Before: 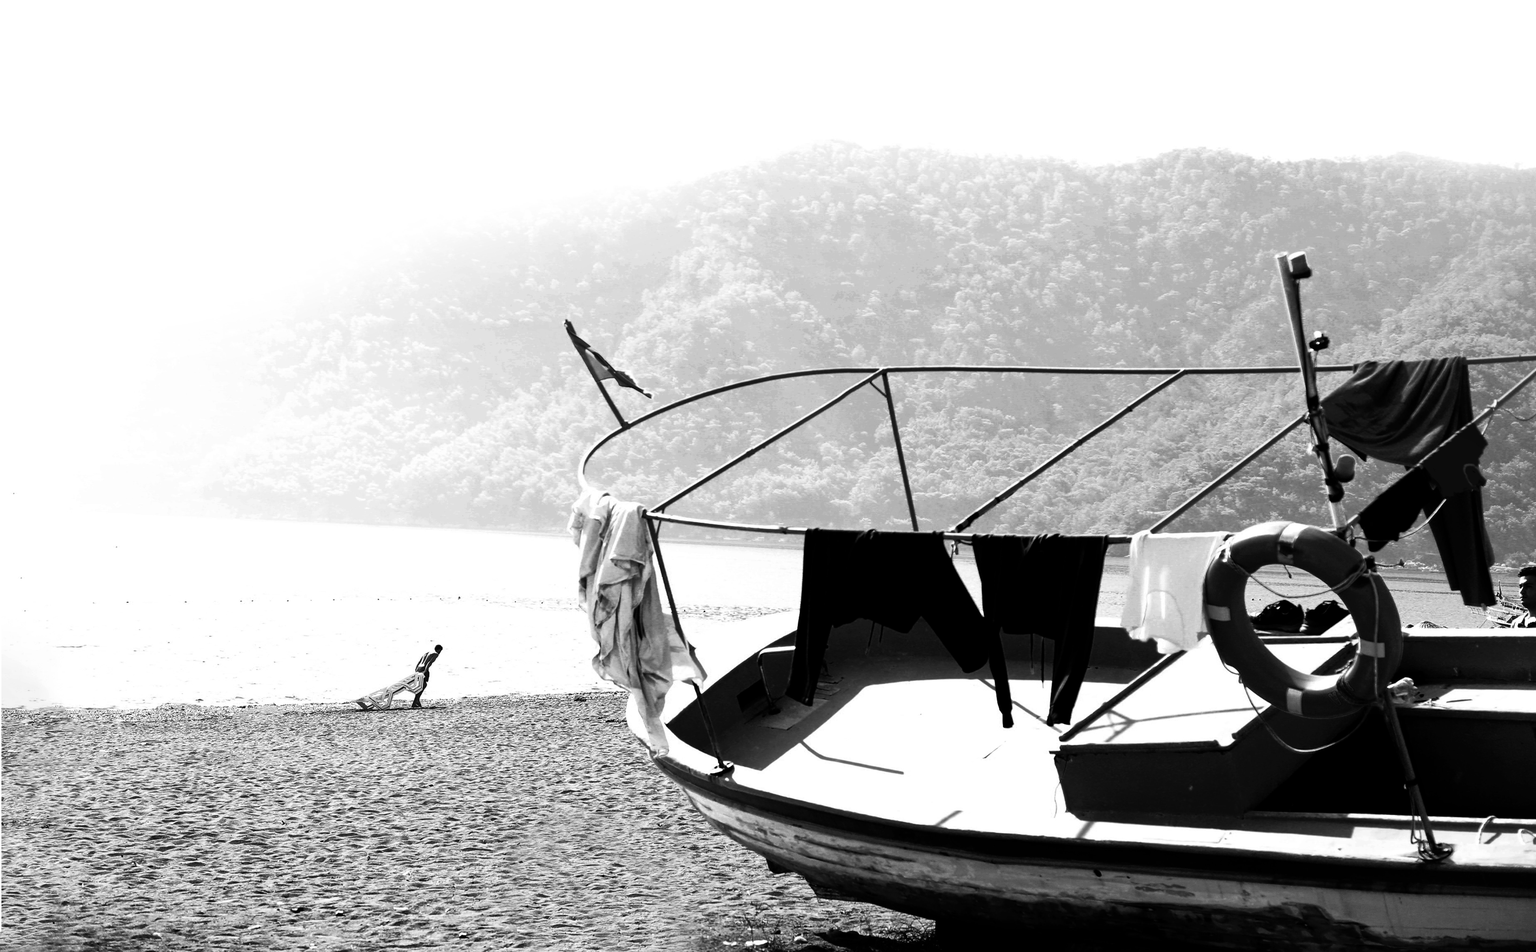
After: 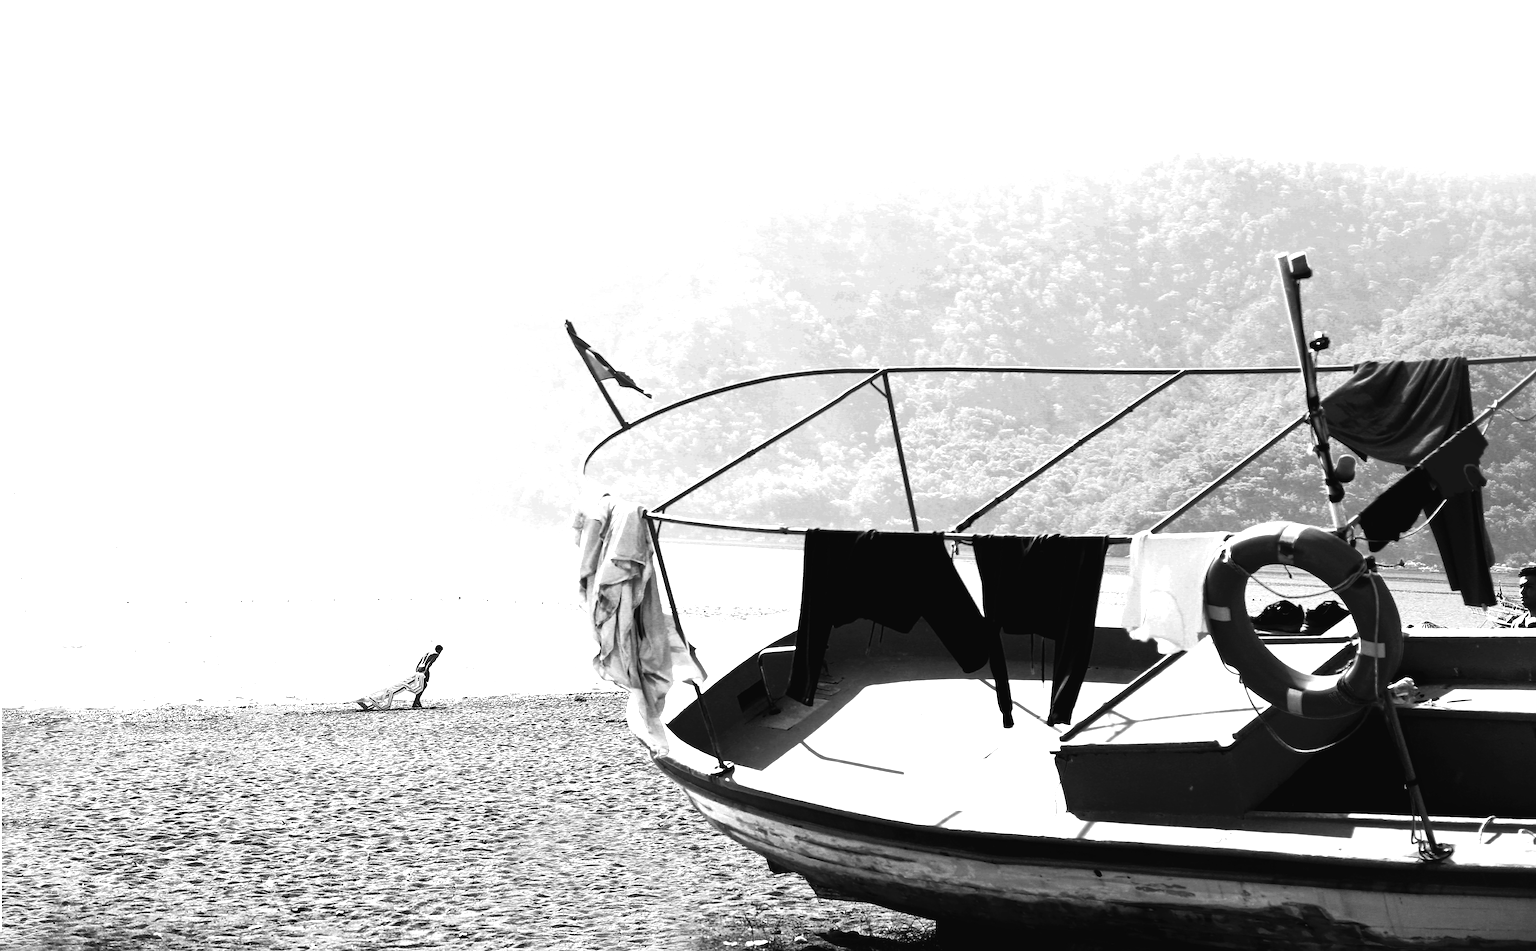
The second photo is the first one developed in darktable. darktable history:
exposure: black level correction -0.002, exposure 0.535 EV, compensate exposure bias true, compensate highlight preservation false
